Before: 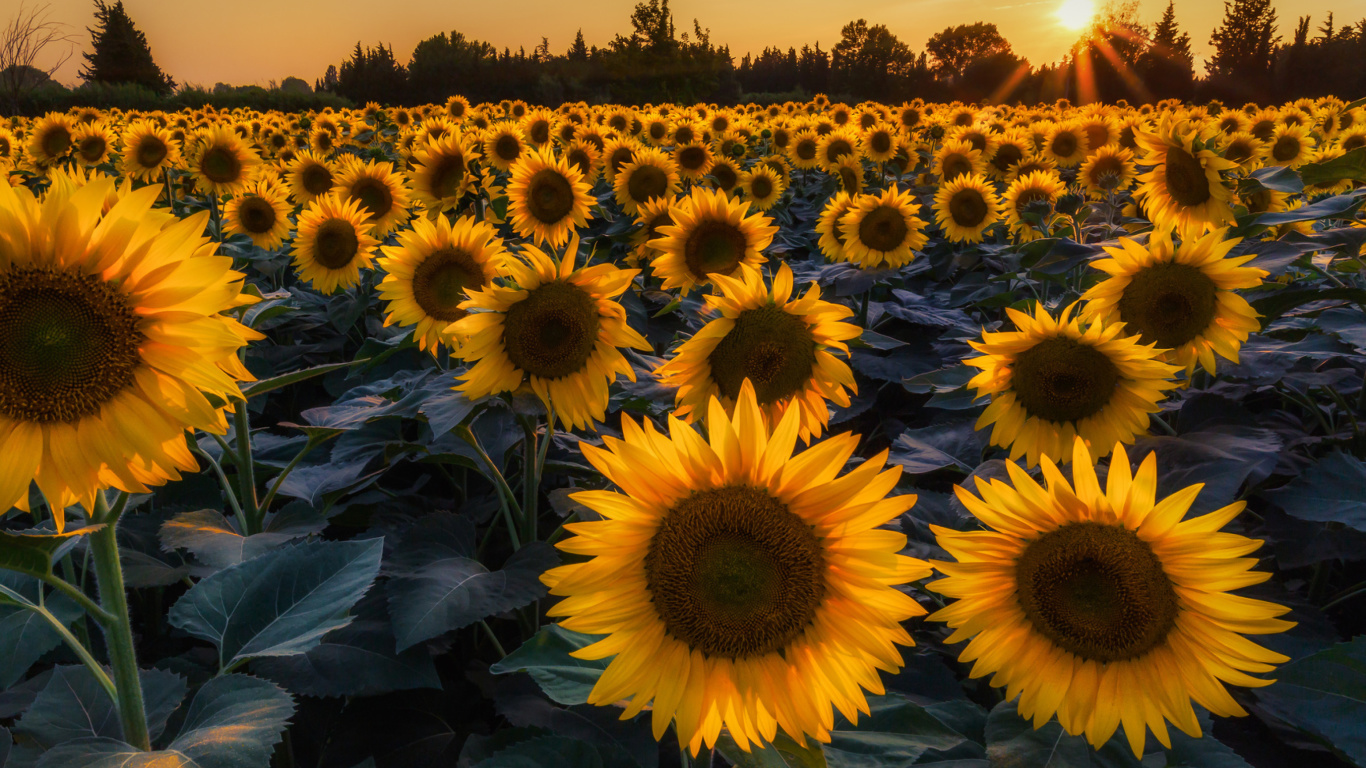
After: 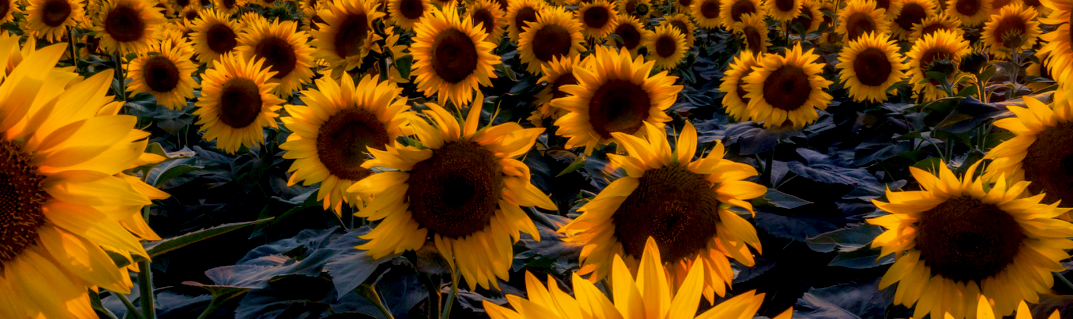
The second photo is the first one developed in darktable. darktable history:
crop: left 7.036%, top 18.398%, right 14.379%, bottom 40.043%
exposure: black level correction 0.012, compensate highlight preservation false
